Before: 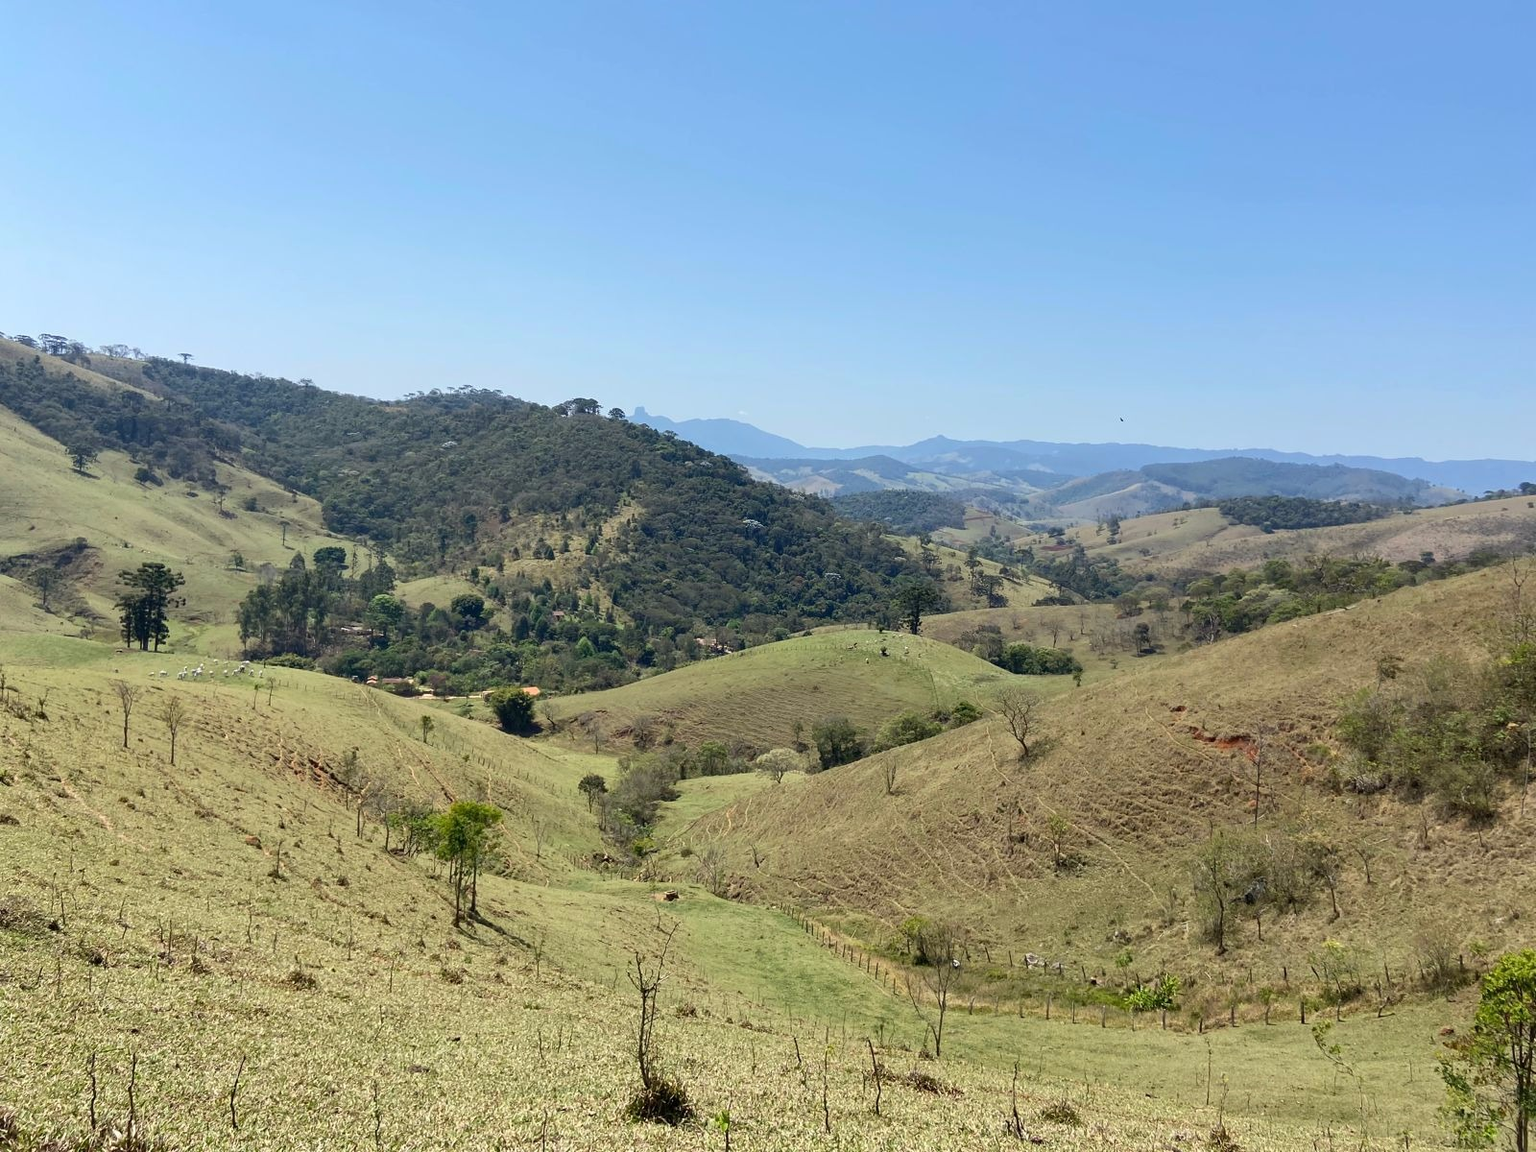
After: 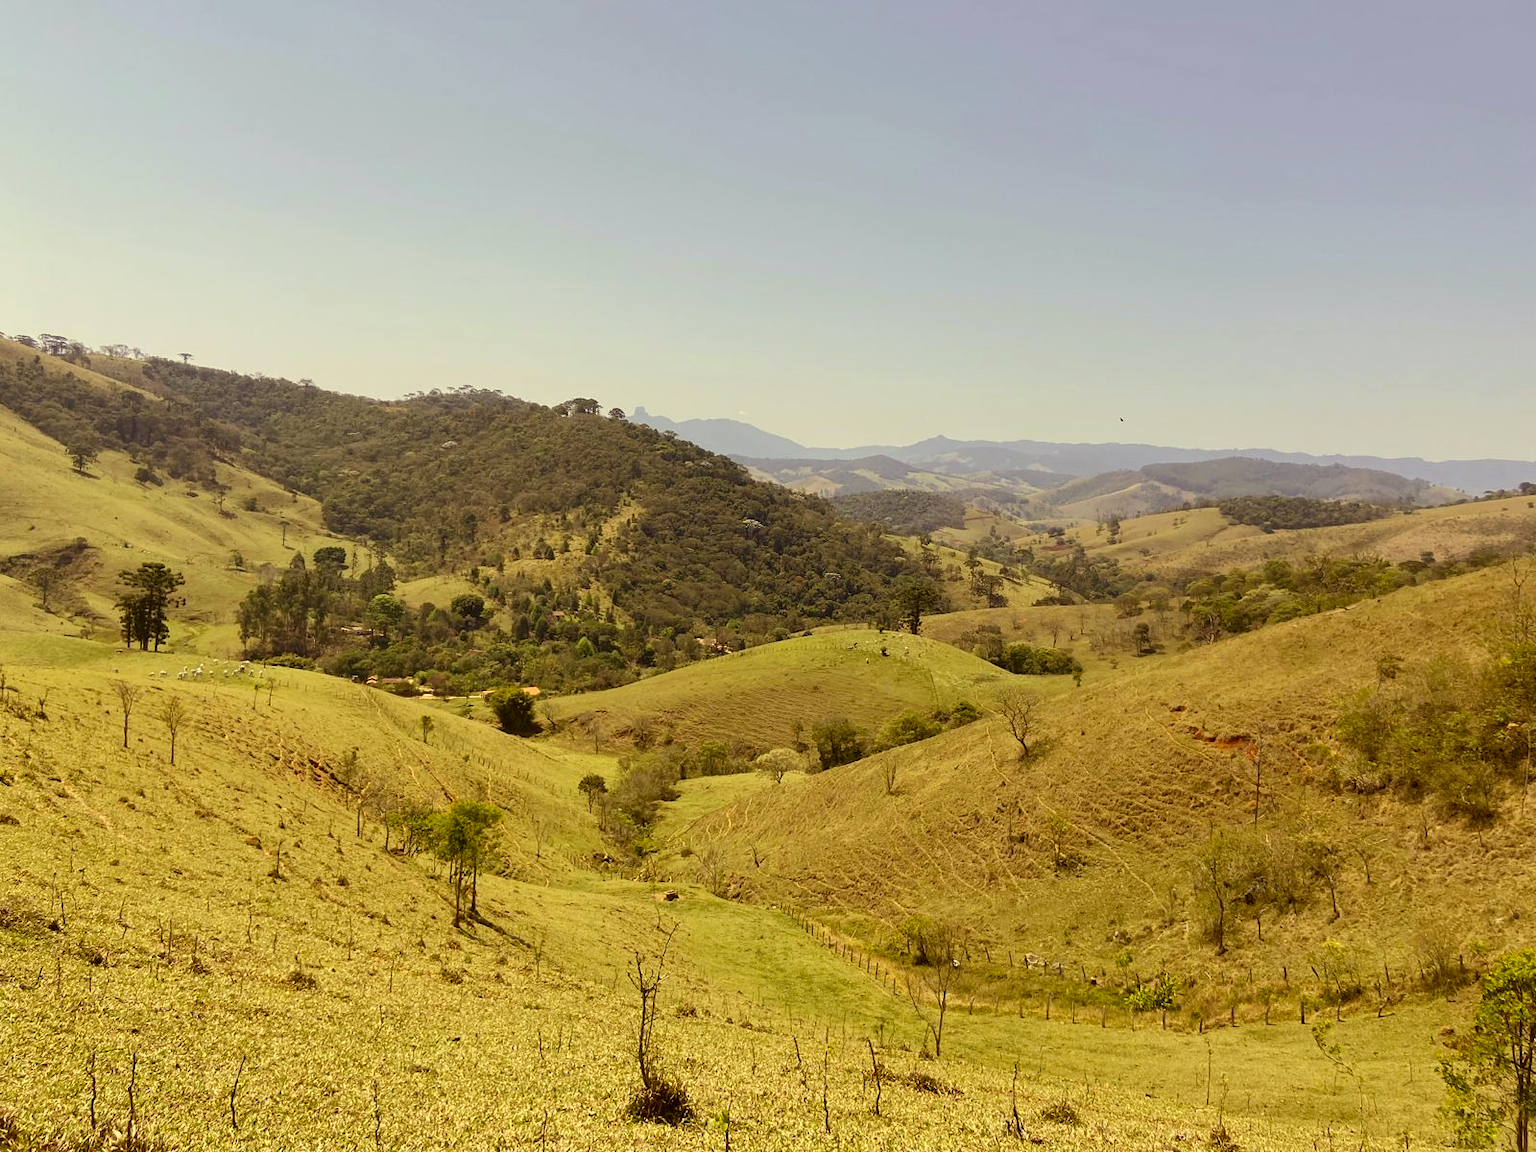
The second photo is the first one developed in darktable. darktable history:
color zones: curves: ch2 [(0, 0.5) (0.143, 0.5) (0.286, 0.489) (0.415, 0.421) (0.571, 0.5) (0.714, 0.5) (0.857, 0.5) (1, 0.5)]
color correction: highlights a* 0.162, highlights b* 29.53, shadows a* -0.162, shadows b* 21.09
rgb levels: mode RGB, independent channels, levels [[0, 0.474, 1], [0, 0.5, 1], [0, 0.5, 1]]
